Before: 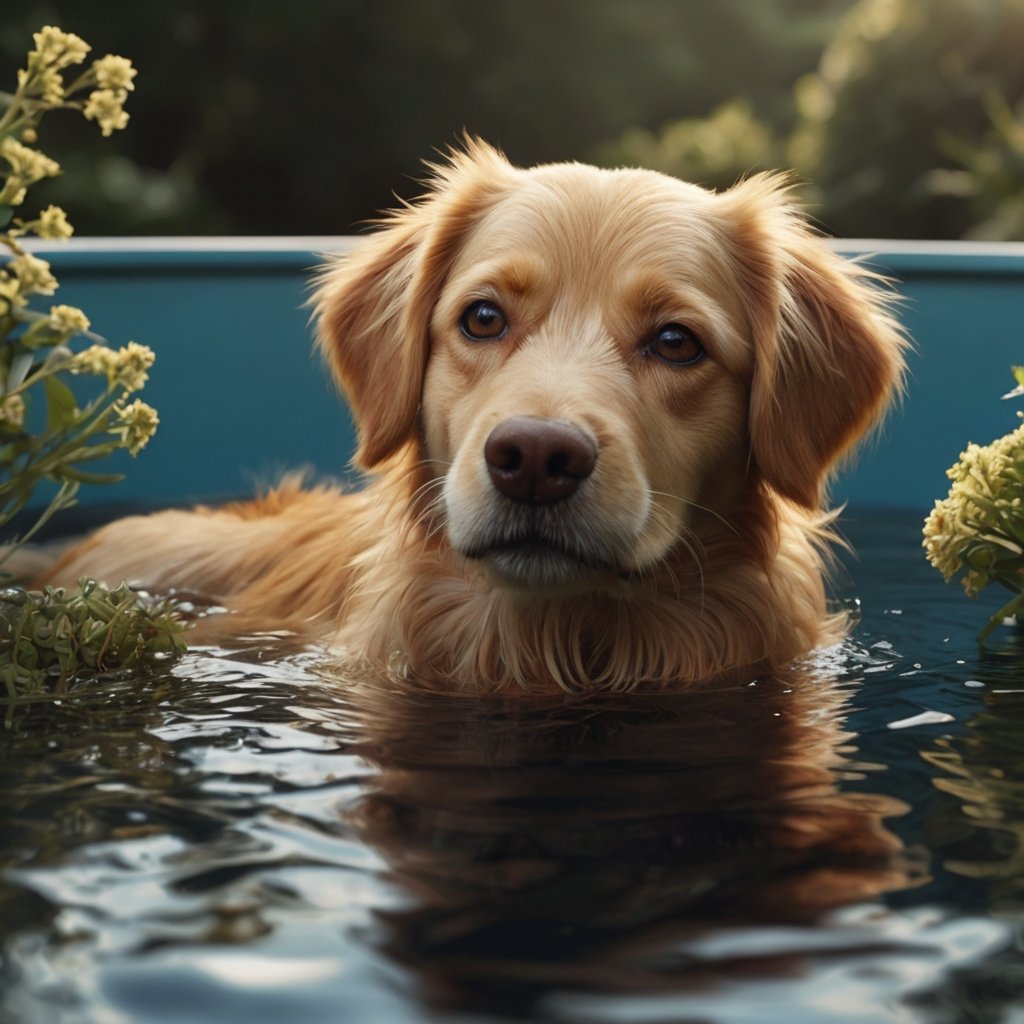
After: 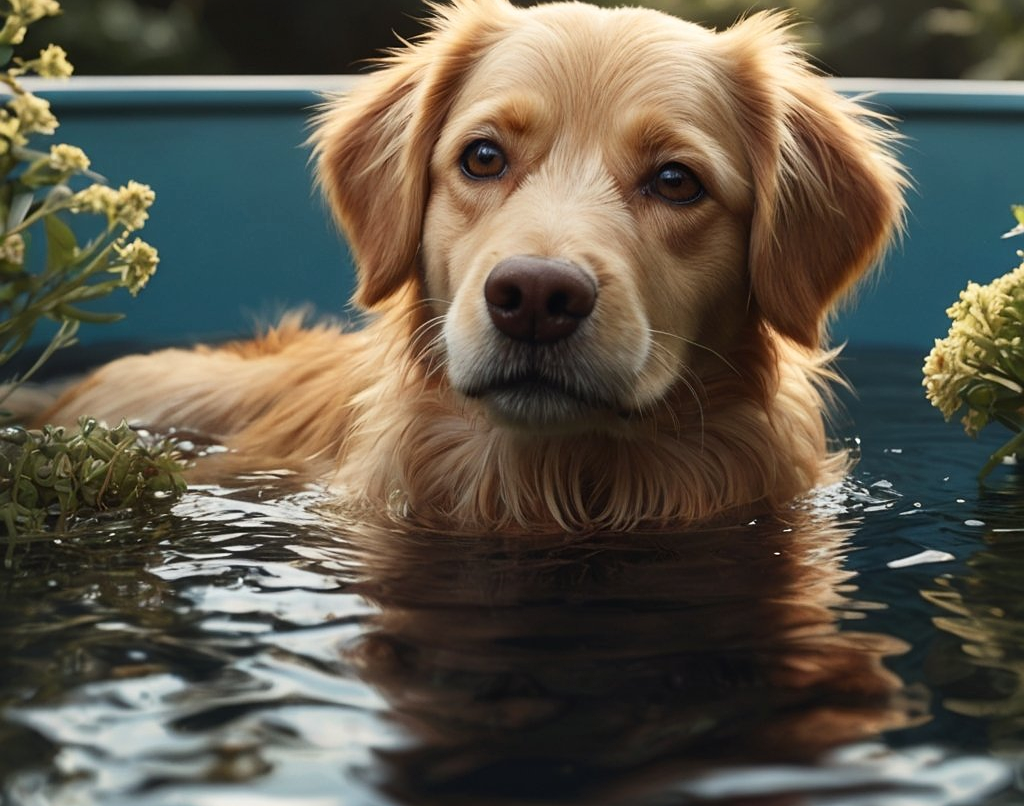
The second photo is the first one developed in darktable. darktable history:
crop and rotate: top 15.725%, bottom 5.476%
contrast brightness saturation: contrast 0.148, brightness 0.051
sharpen: radius 1.252, amount 0.296, threshold 0.151
